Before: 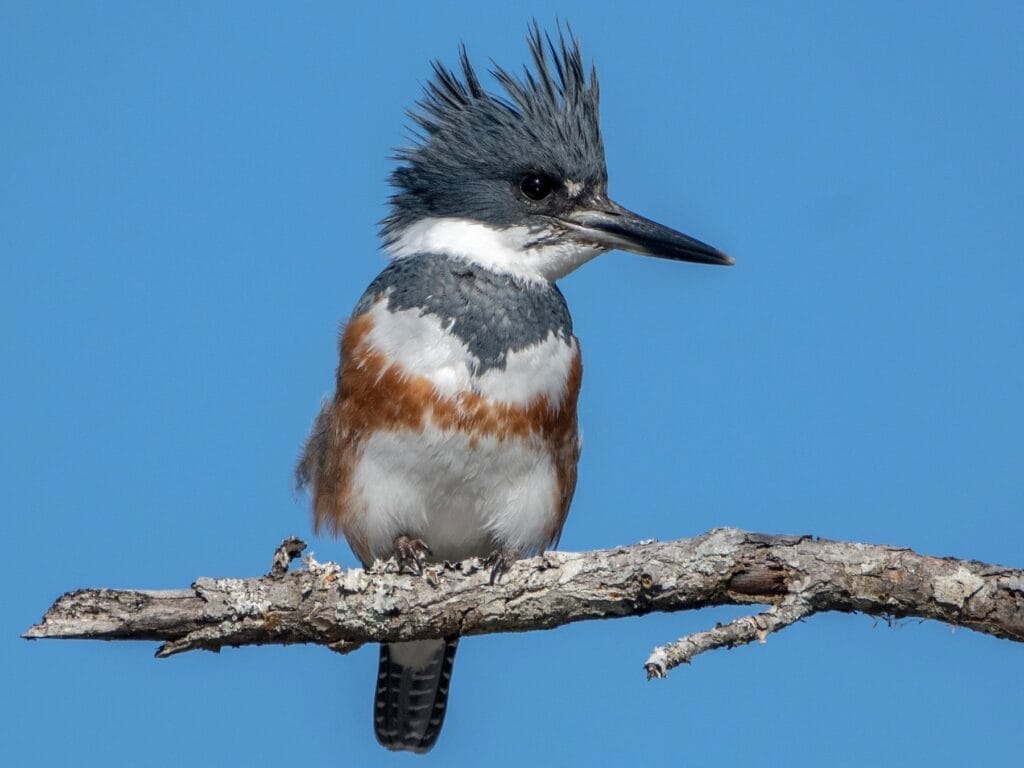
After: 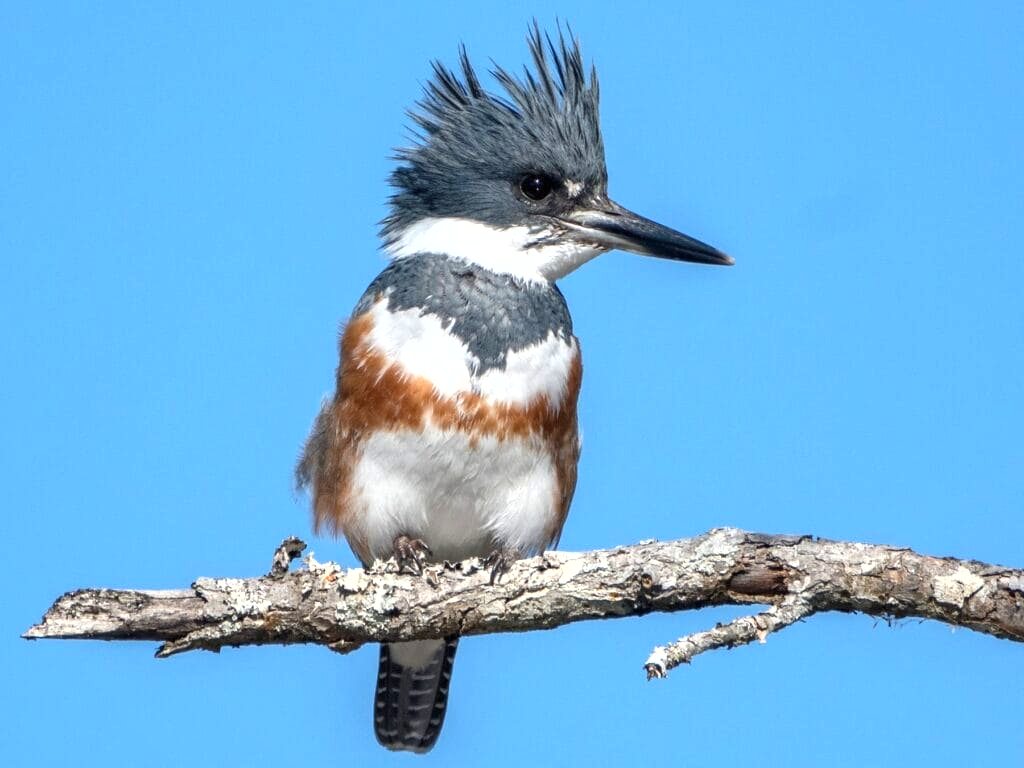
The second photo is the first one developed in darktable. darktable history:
shadows and highlights: radius 125.46, shadows 30.51, highlights -30.51, low approximation 0.01, soften with gaussian
exposure: black level correction 0, exposure 0.9 EV, compensate highlight preservation false
